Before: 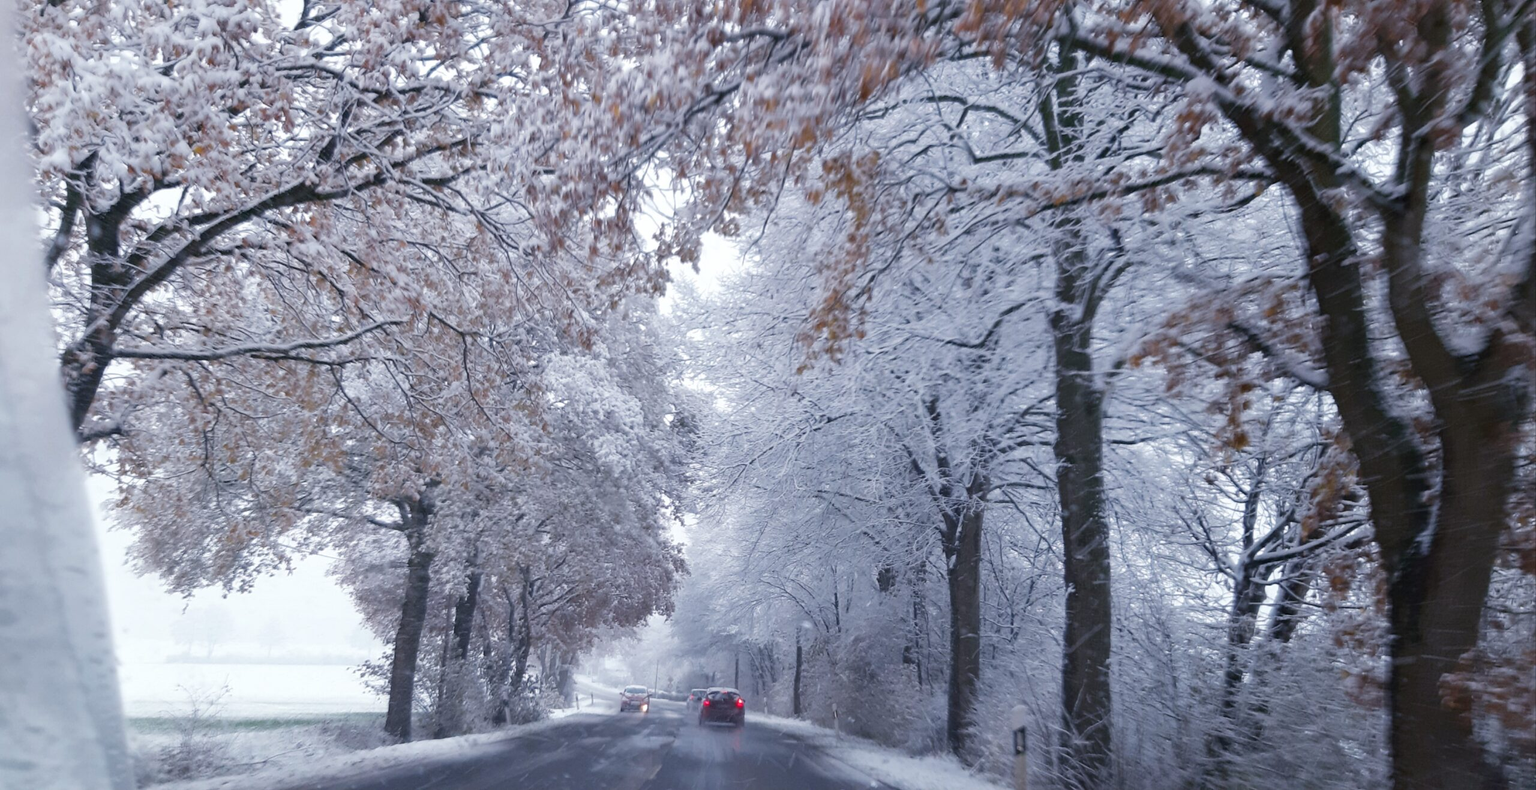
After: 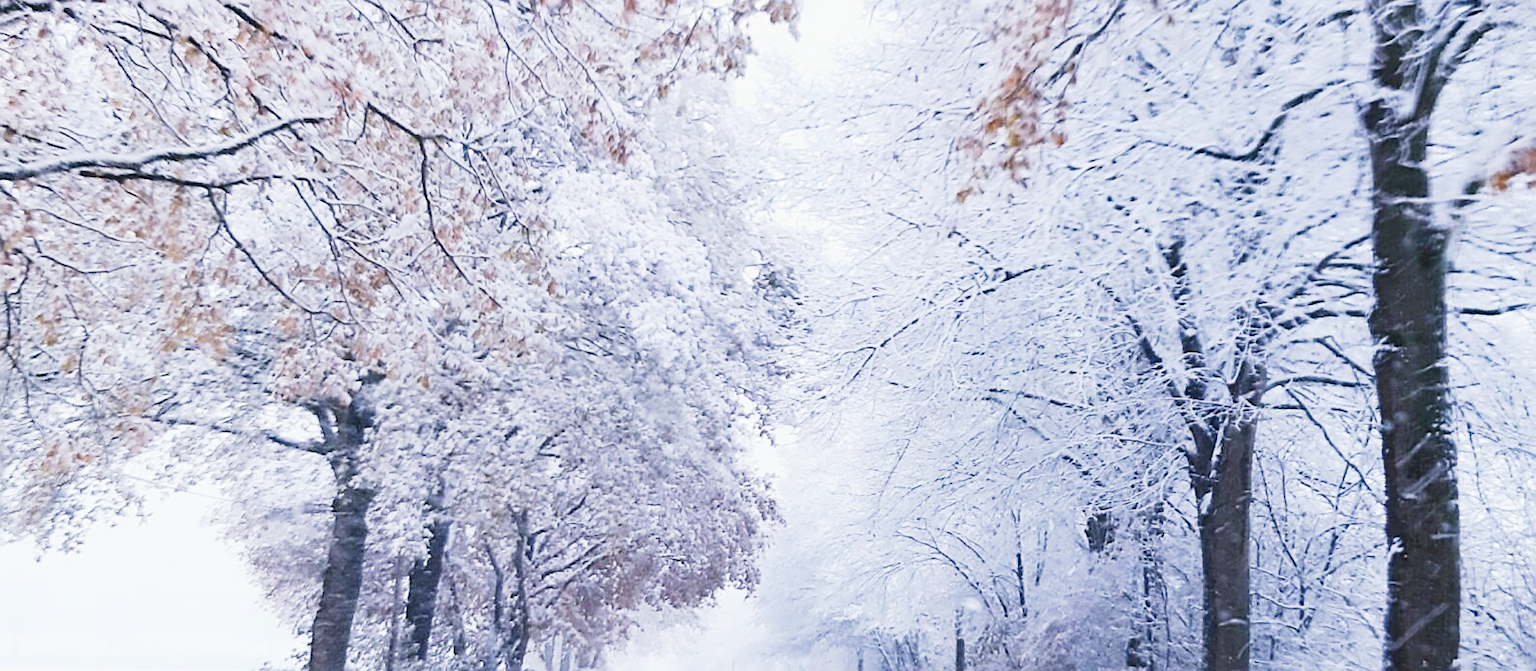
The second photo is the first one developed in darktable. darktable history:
contrast brightness saturation: contrast 0.198, brightness 0.169, saturation 0.223
sharpen: on, module defaults
color zones: curves: ch1 [(0, 0.469) (0.01, 0.469) (0.12, 0.446) (0.248, 0.469) (0.5, 0.5) (0.748, 0.5) (0.99, 0.469) (1, 0.469)]
crop: left 13.12%, top 31.422%, right 24.547%, bottom 15.562%
tone curve: curves: ch0 [(0, 0.036) (0.037, 0.042) (0.167, 0.143) (0.433, 0.502) (0.531, 0.637) (0.696, 0.825) (0.856, 0.92) (1, 0.98)]; ch1 [(0, 0) (0.424, 0.383) (0.482, 0.459) (0.501, 0.5) (0.522, 0.526) (0.559, 0.563) (0.604, 0.646) (0.715, 0.729) (1, 1)]; ch2 [(0, 0) (0.369, 0.388) (0.45, 0.48) (0.499, 0.502) (0.504, 0.504) (0.512, 0.526) (0.581, 0.595) (0.708, 0.786) (1, 1)], preserve colors none
